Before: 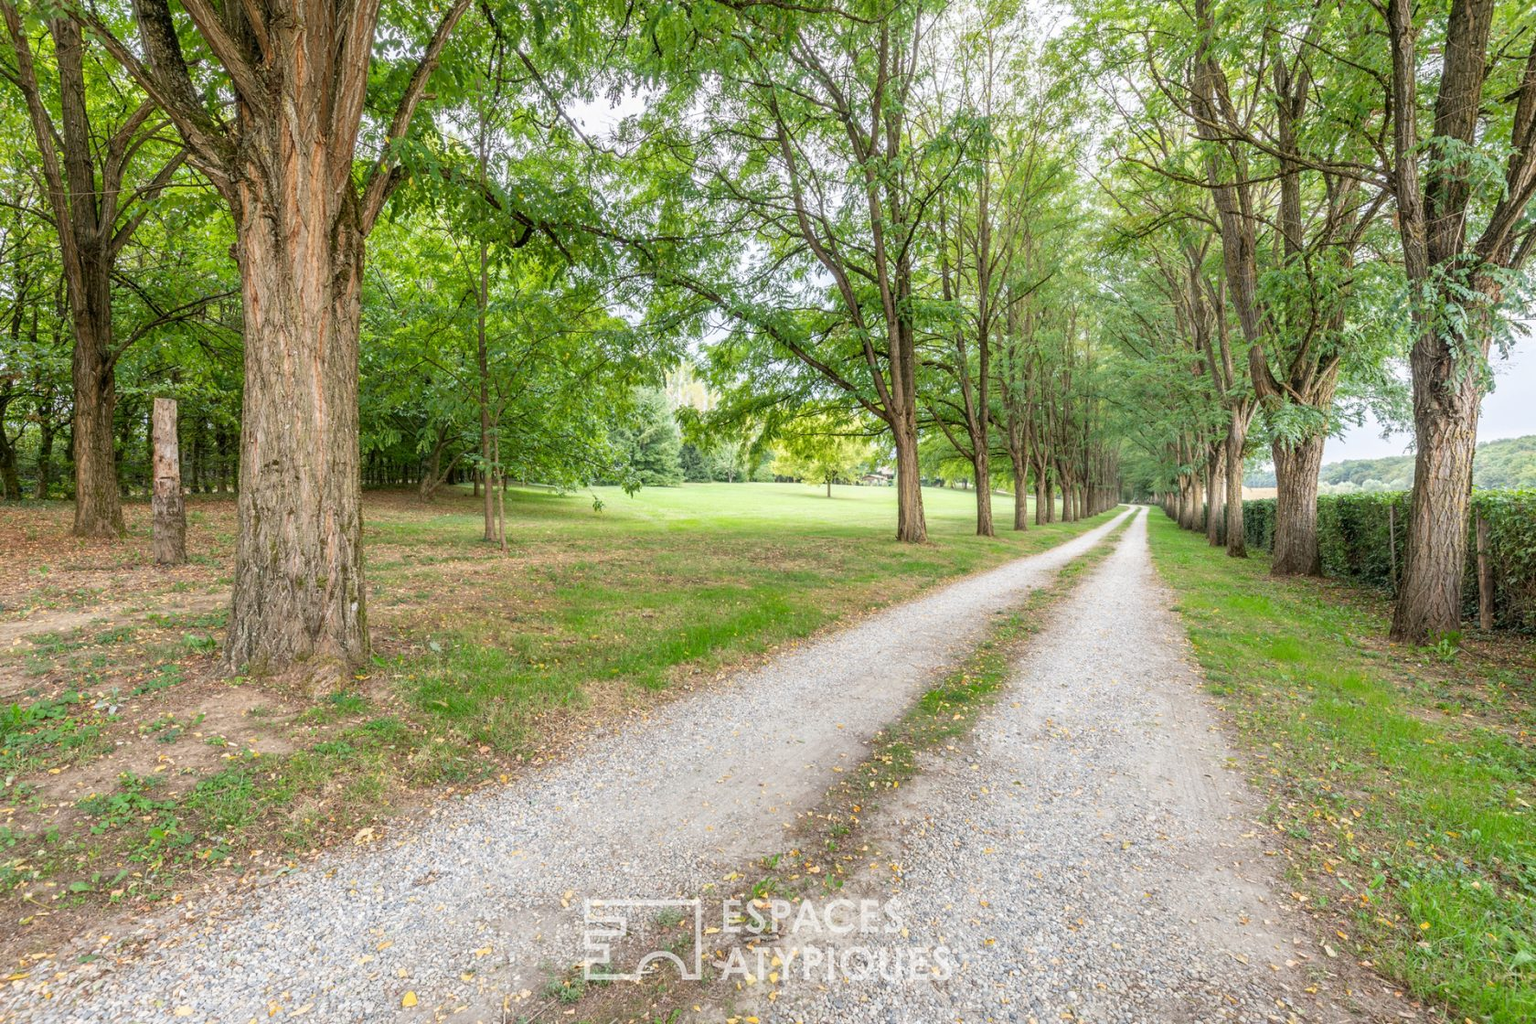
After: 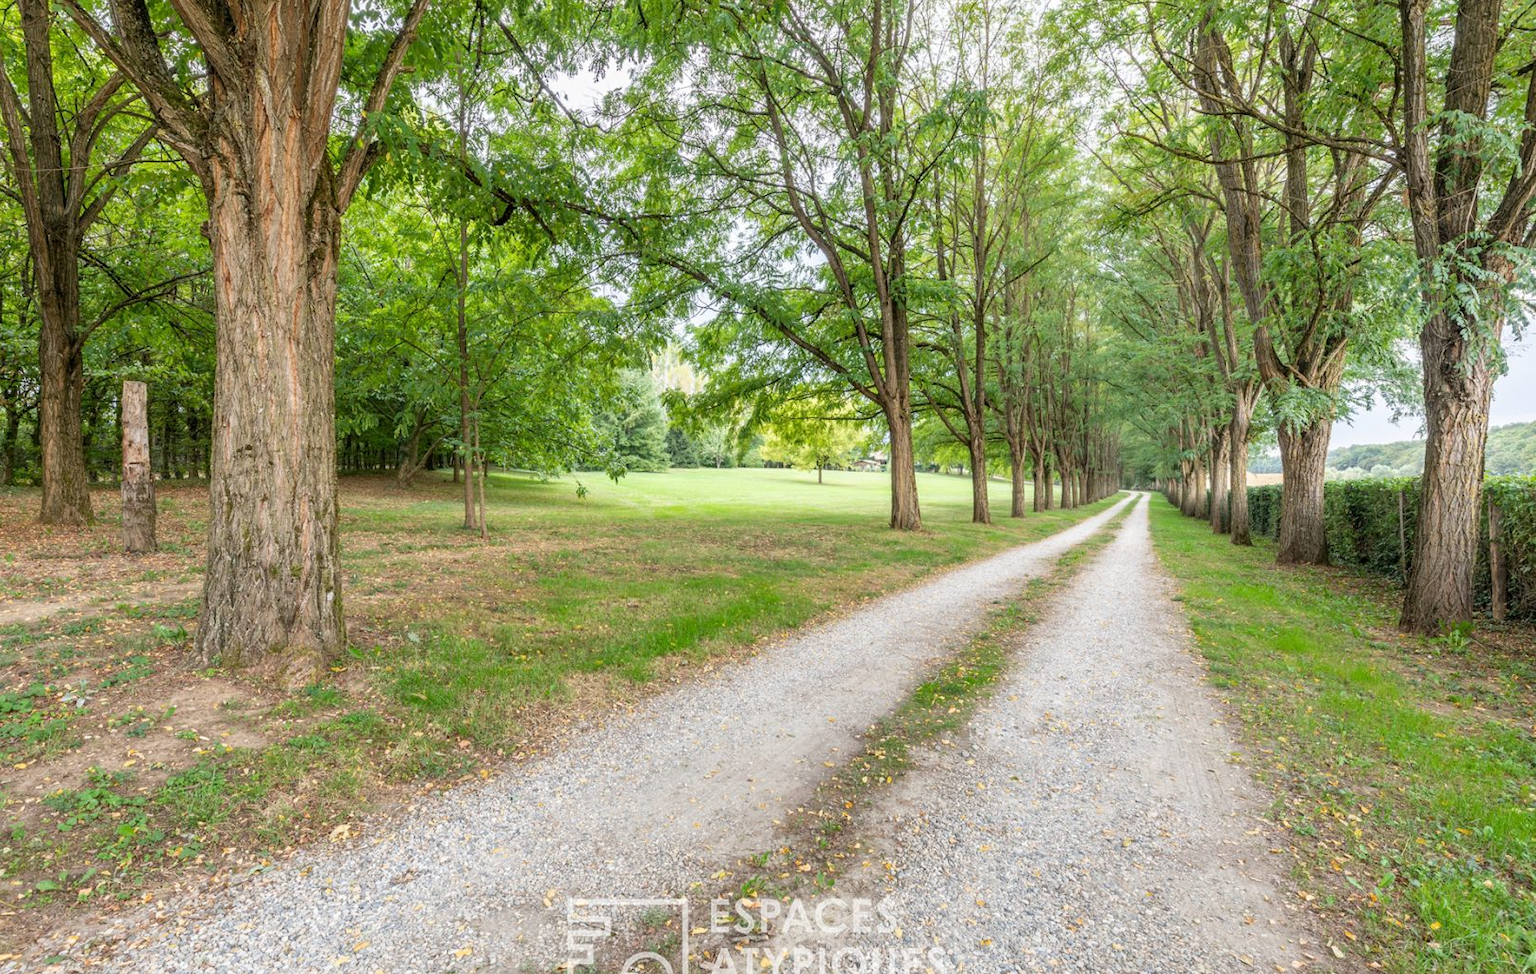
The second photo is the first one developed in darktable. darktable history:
crop: left 2.299%, top 2.932%, right 0.851%, bottom 4.858%
